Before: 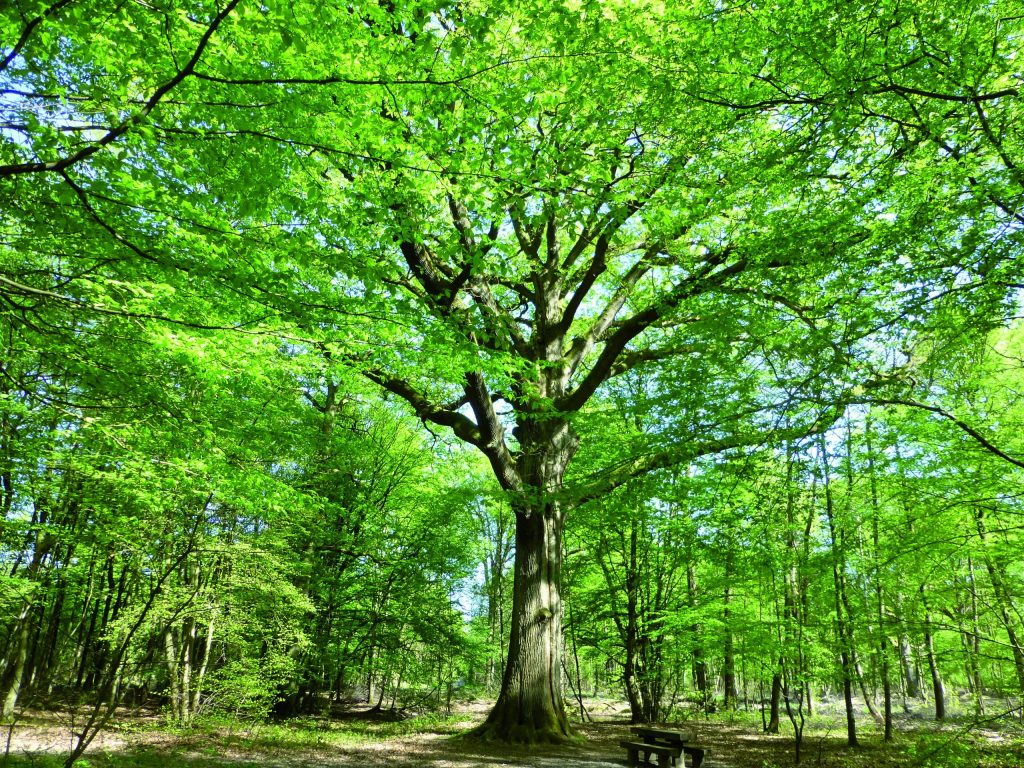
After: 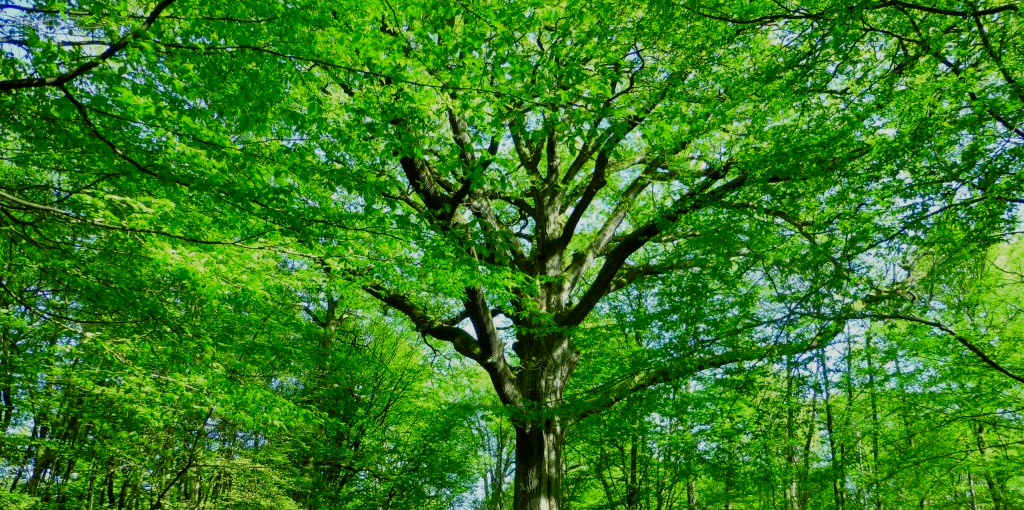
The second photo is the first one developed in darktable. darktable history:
crop: top 11.181%, bottom 22.058%
contrast brightness saturation: contrast 0.067, brightness -0.13, saturation 0.048
tone equalizer: -8 EV 0.22 EV, -7 EV 0.396 EV, -6 EV 0.432 EV, -5 EV 0.212 EV, -3 EV -0.277 EV, -2 EV -0.408 EV, -1 EV -0.422 EV, +0 EV -0.22 EV, edges refinement/feathering 500, mask exposure compensation -1.57 EV, preserve details no
